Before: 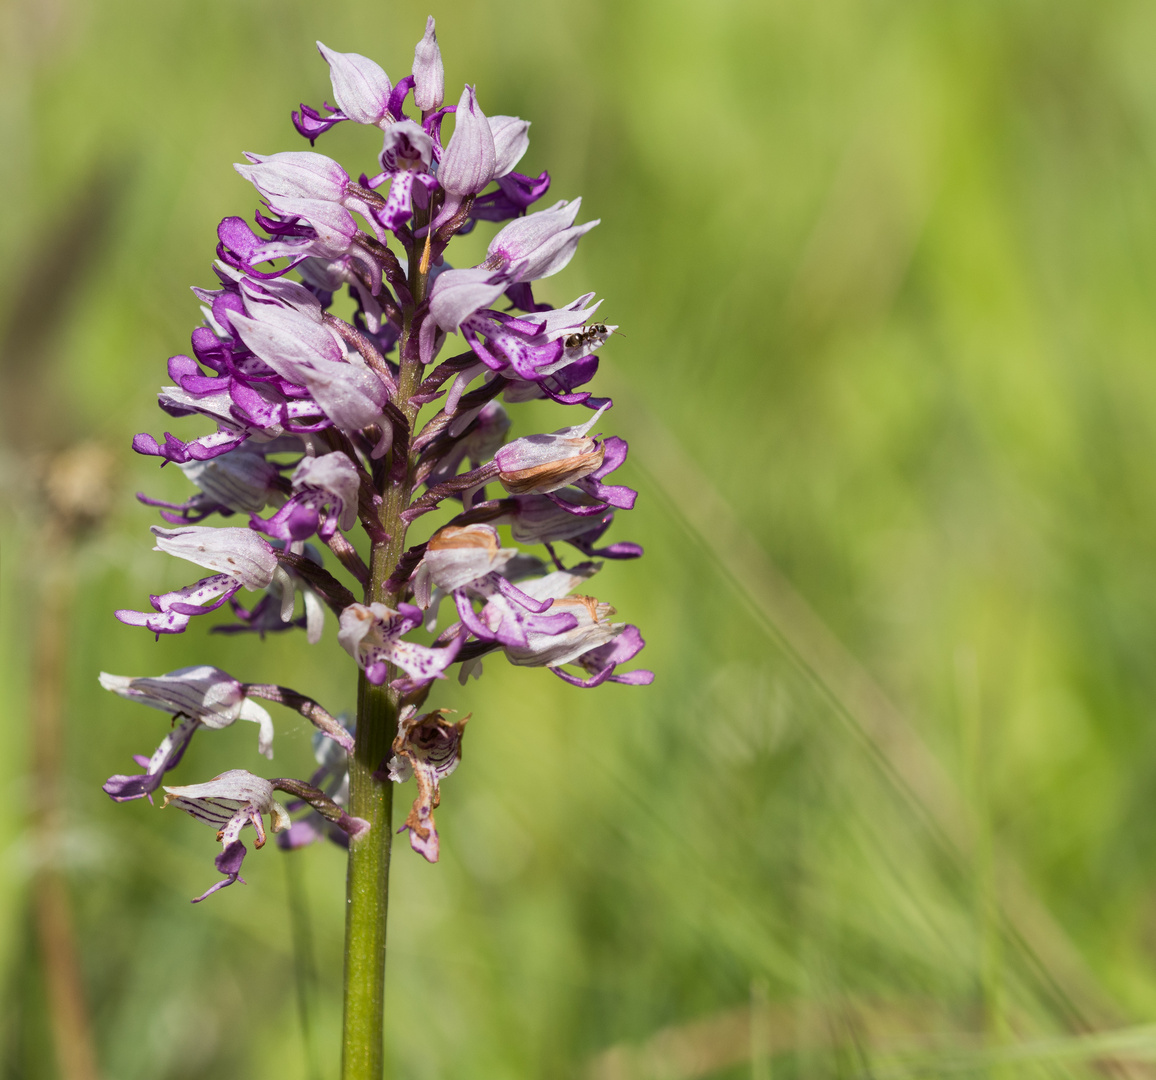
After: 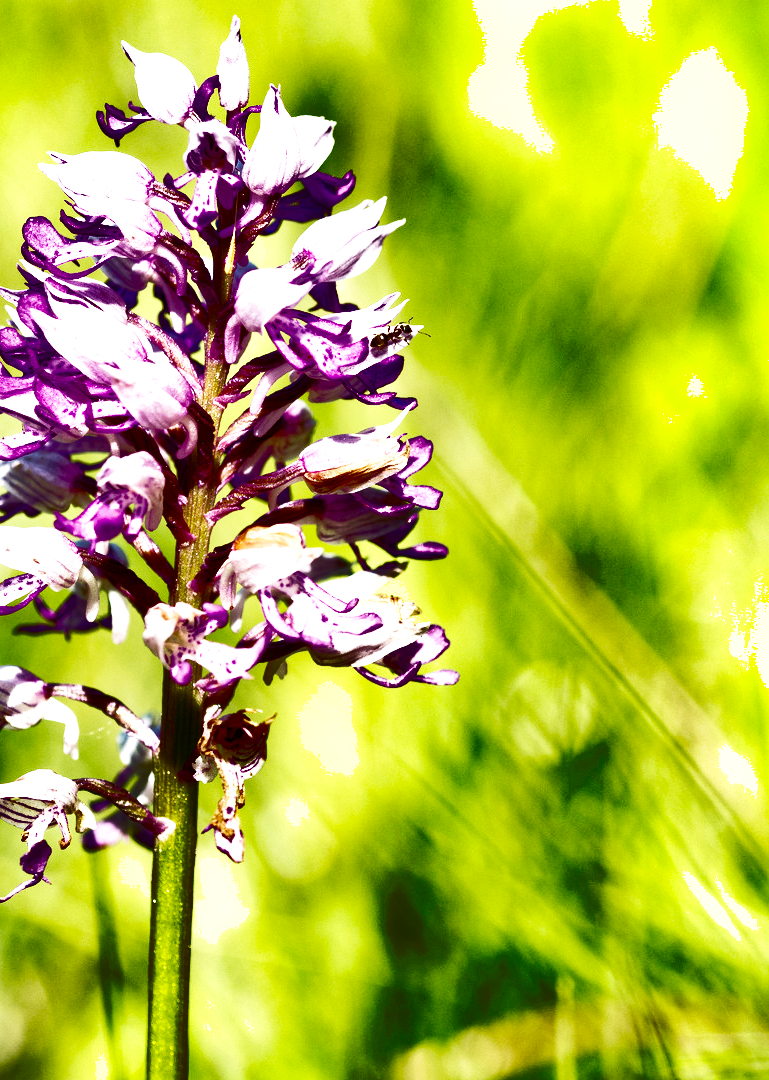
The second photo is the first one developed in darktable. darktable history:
crop: left 16.887%, right 16.51%
velvia: on, module defaults
shadows and highlights: shadows 20.97, highlights -80.78, soften with gaussian
contrast brightness saturation: contrast 0.133, brightness -0.235, saturation 0.141
base curve: curves: ch0 [(0, 0) (0.028, 0.03) (0.121, 0.232) (0.46, 0.748) (0.859, 0.968) (1, 1)], preserve colors none
exposure: exposure 0.951 EV, compensate highlight preservation false
color balance rgb: global offset › luminance -0.484%, perceptual saturation grading › global saturation 20%, perceptual saturation grading › highlights -25.704%, perceptual saturation grading › shadows 50.466%, perceptual brilliance grading › highlights 11.045%, perceptual brilliance grading › shadows -10.482%
